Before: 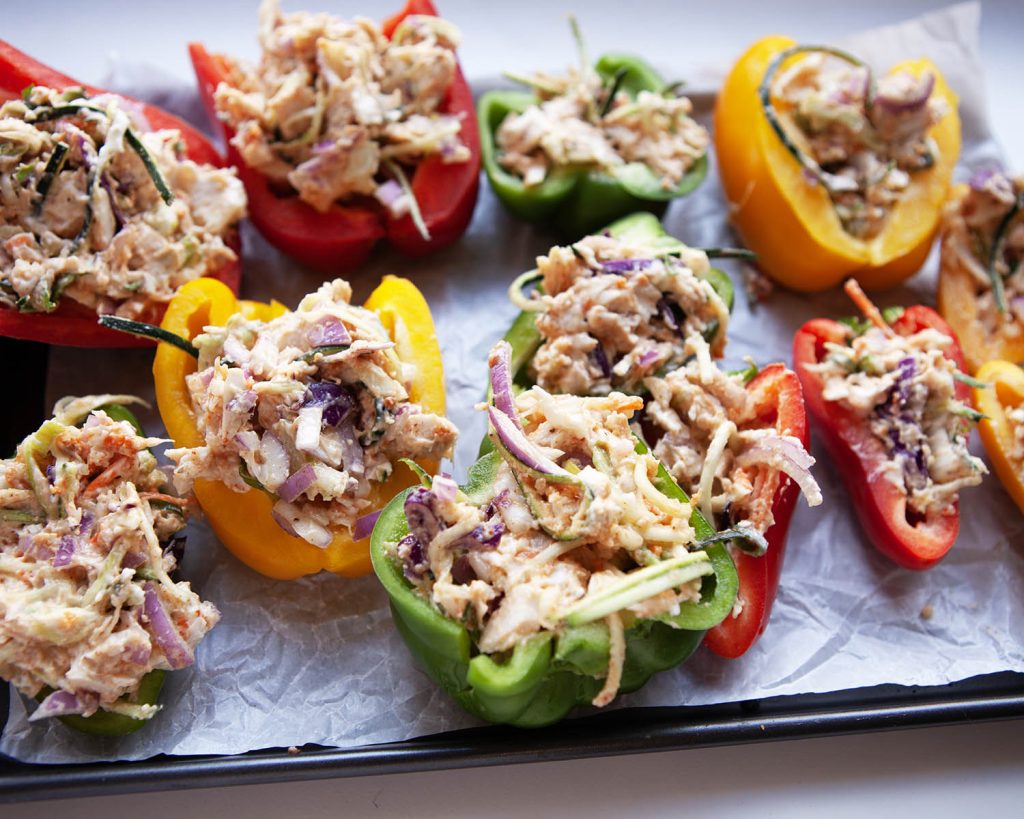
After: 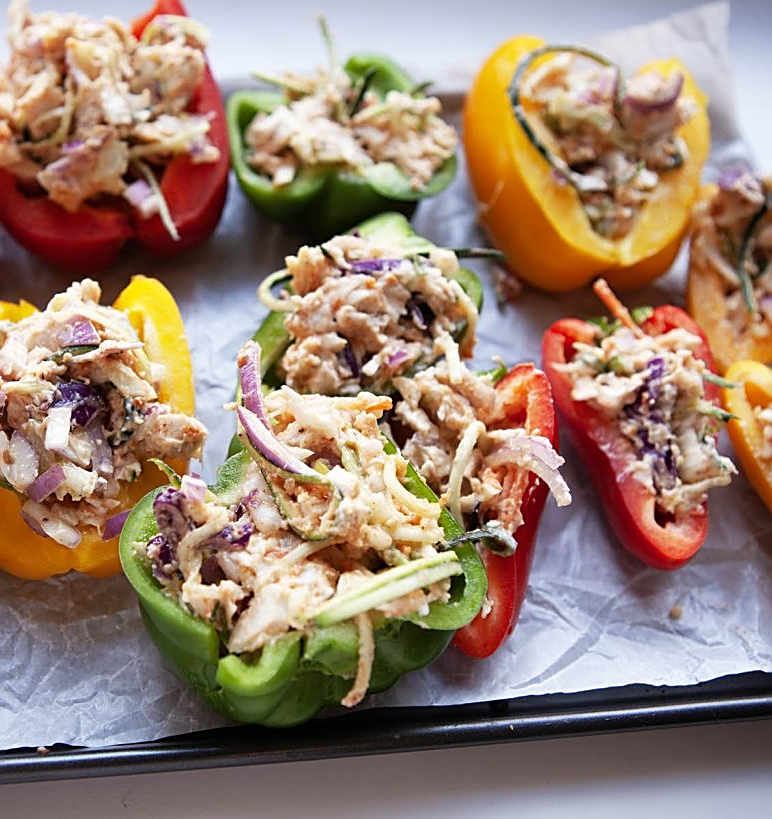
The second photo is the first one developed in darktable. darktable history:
crop and rotate: left 24.6%
sharpen: on, module defaults
